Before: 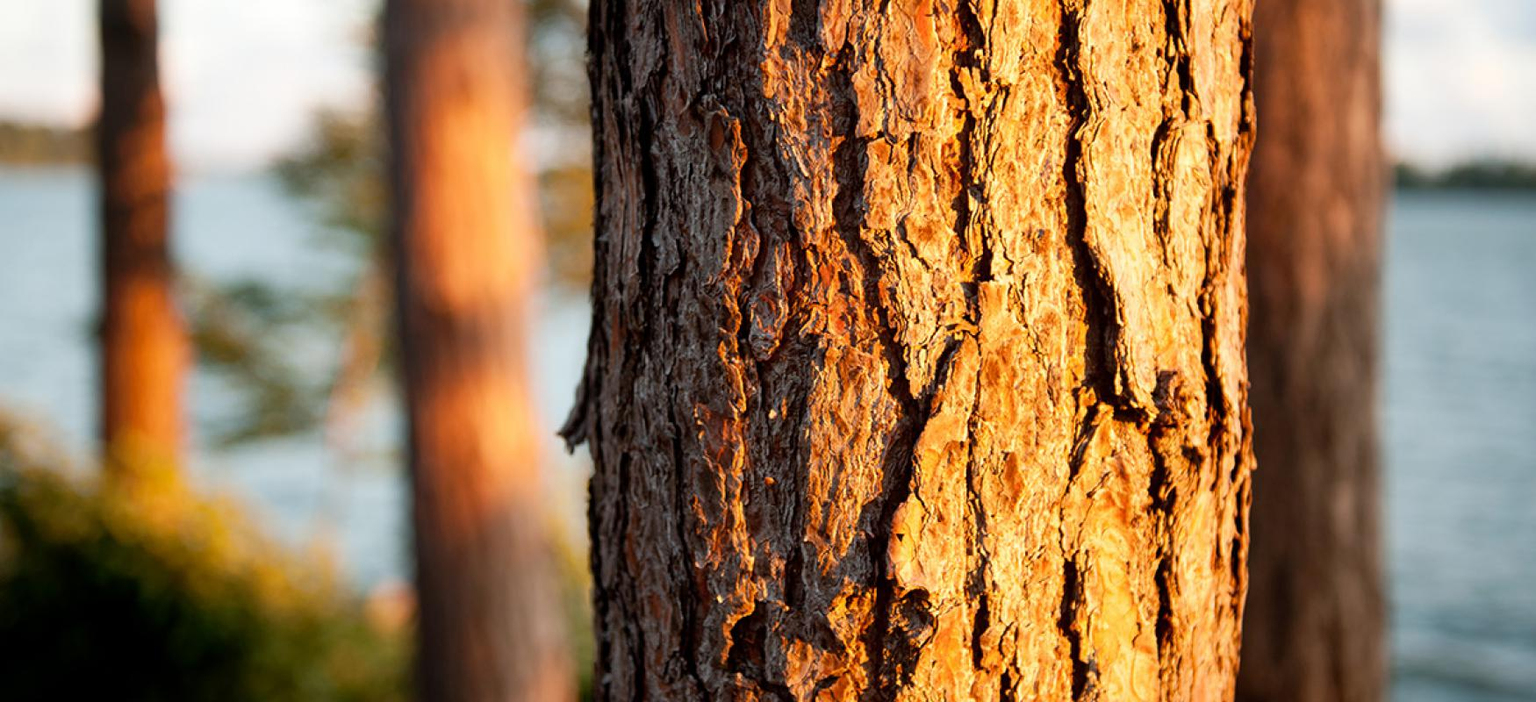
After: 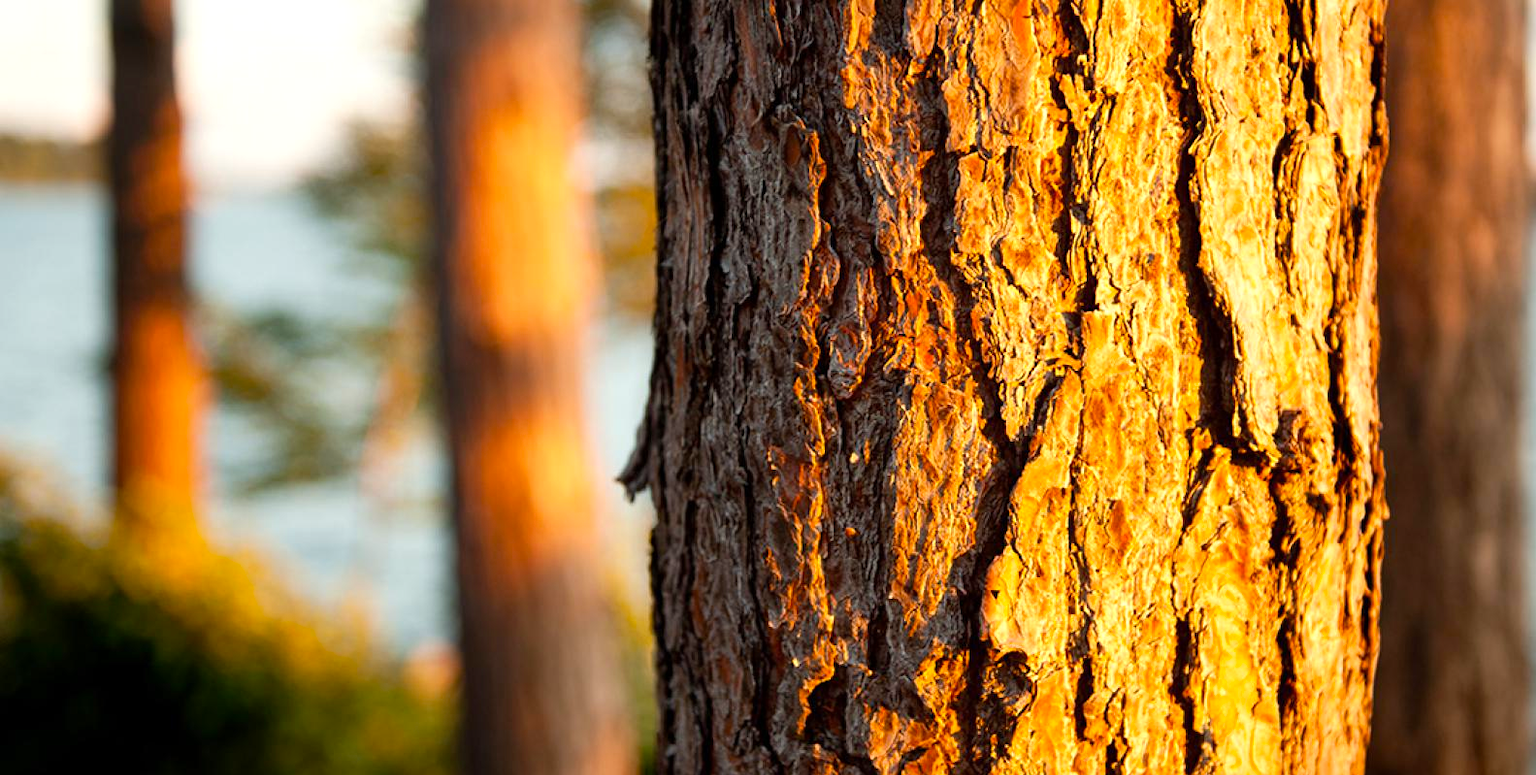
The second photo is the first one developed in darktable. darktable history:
color calibration: output colorfulness [0, 0.315, 0, 0], x 0.341, y 0.355, temperature 5166 K
exposure: exposure 0.2 EV, compensate highlight preservation false
crop: right 9.509%, bottom 0.031%
